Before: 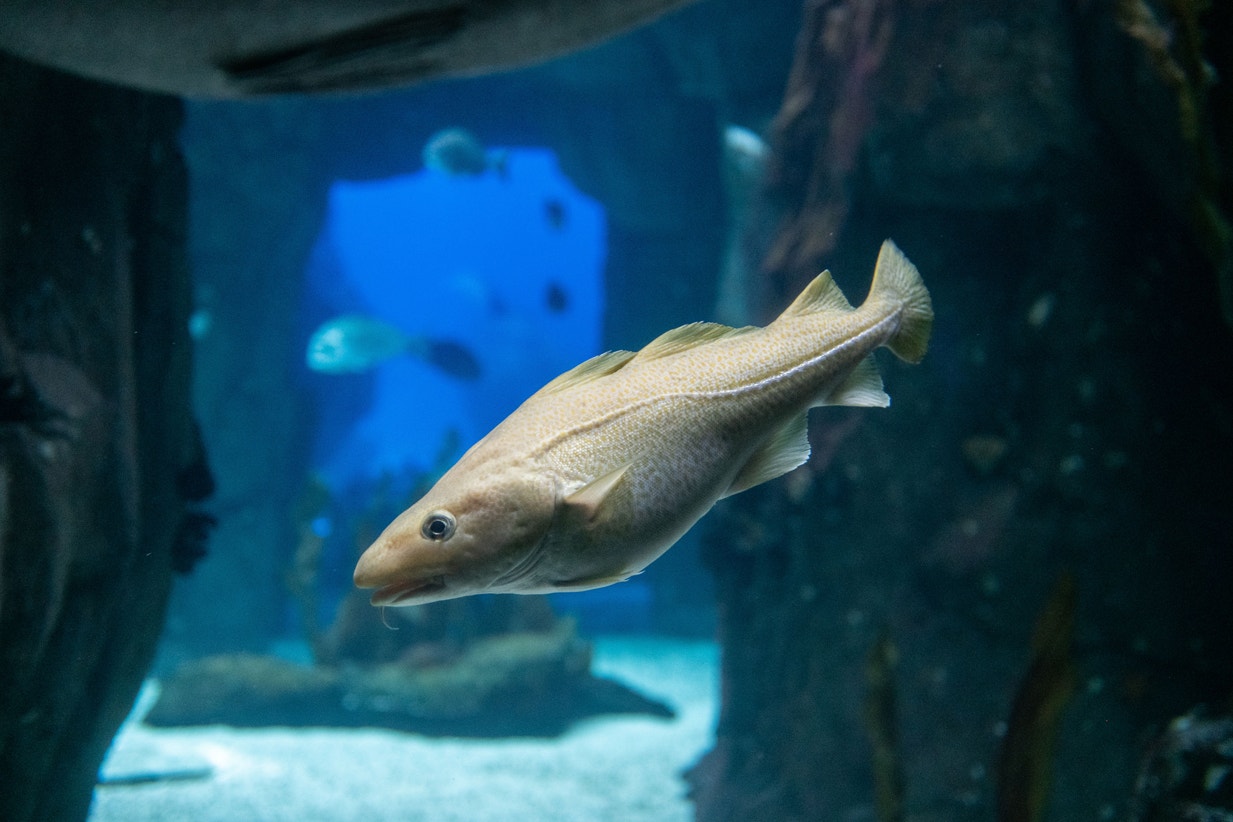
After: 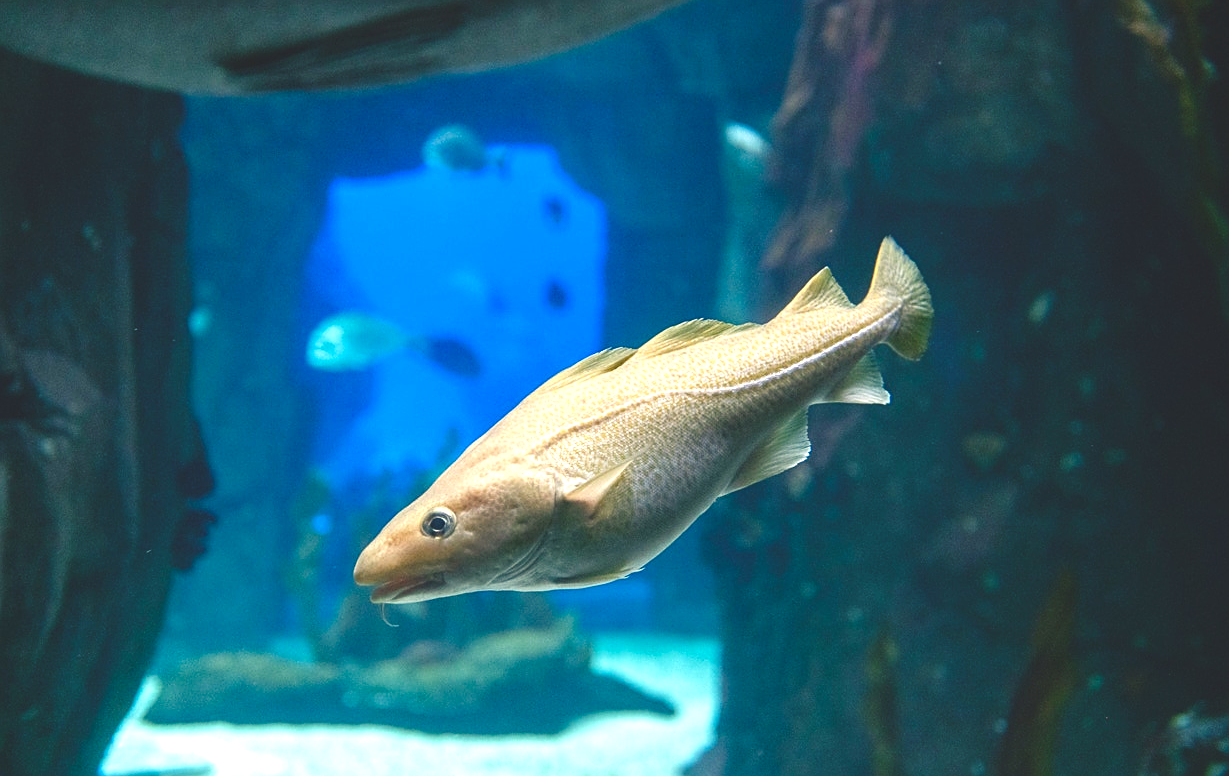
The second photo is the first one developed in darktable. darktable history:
sharpen: on, module defaults
crop: top 0.448%, right 0.264%, bottom 5.045%
color balance rgb: shadows lift › chroma 2%, shadows lift › hue 247.2°, power › chroma 0.3%, power › hue 25.2°, highlights gain › chroma 3%, highlights gain › hue 60°, global offset › luminance 2%, perceptual saturation grading › global saturation 20%, perceptual saturation grading › highlights -20%, perceptual saturation grading › shadows 30%
color calibration: output R [0.946, 0.065, -0.013, 0], output G [-0.246, 1.264, -0.017, 0], output B [0.046, -0.098, 1.05, 0], illuminant custom, x 0.344, y 0.359, temperature 5045.54 K
exposure: black level correction 0, exposure 0.7 EV, compensate exposure bias true, compensate highlight preservation false
